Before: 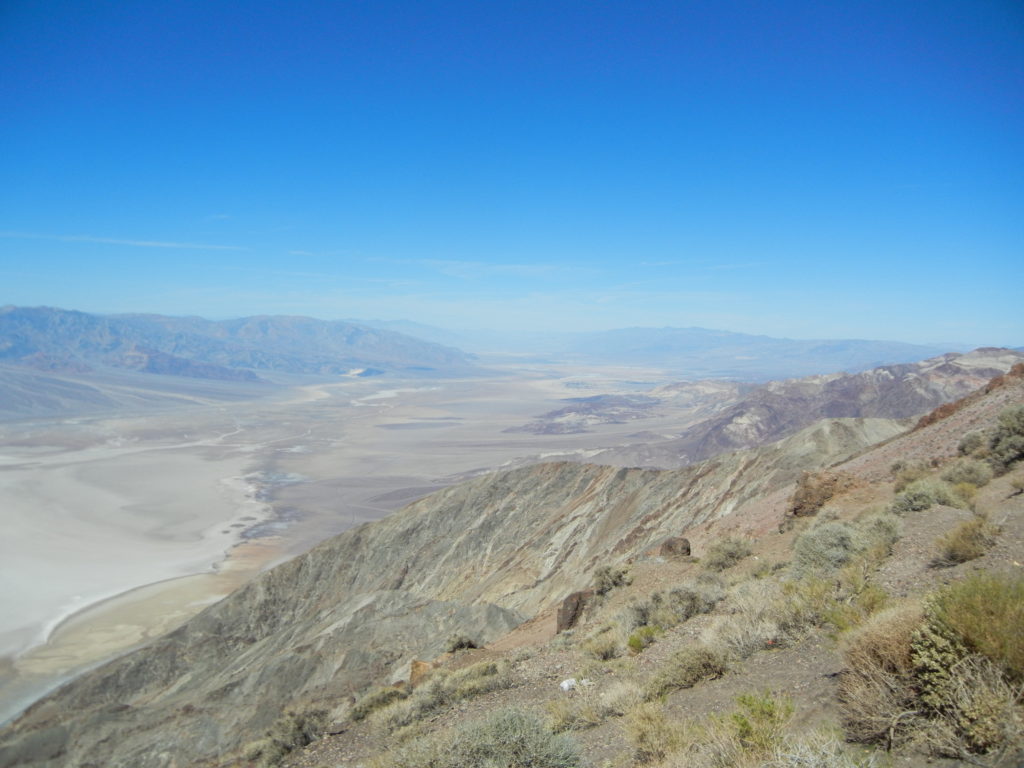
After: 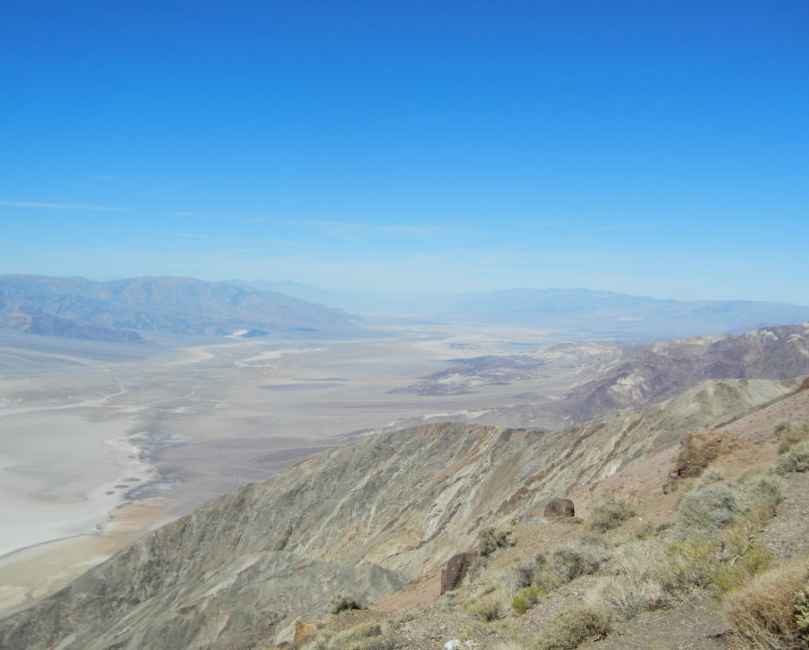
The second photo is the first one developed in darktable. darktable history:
crop: left 11.358%, top 5.164%, right 9.568%, bottom 10.183%
